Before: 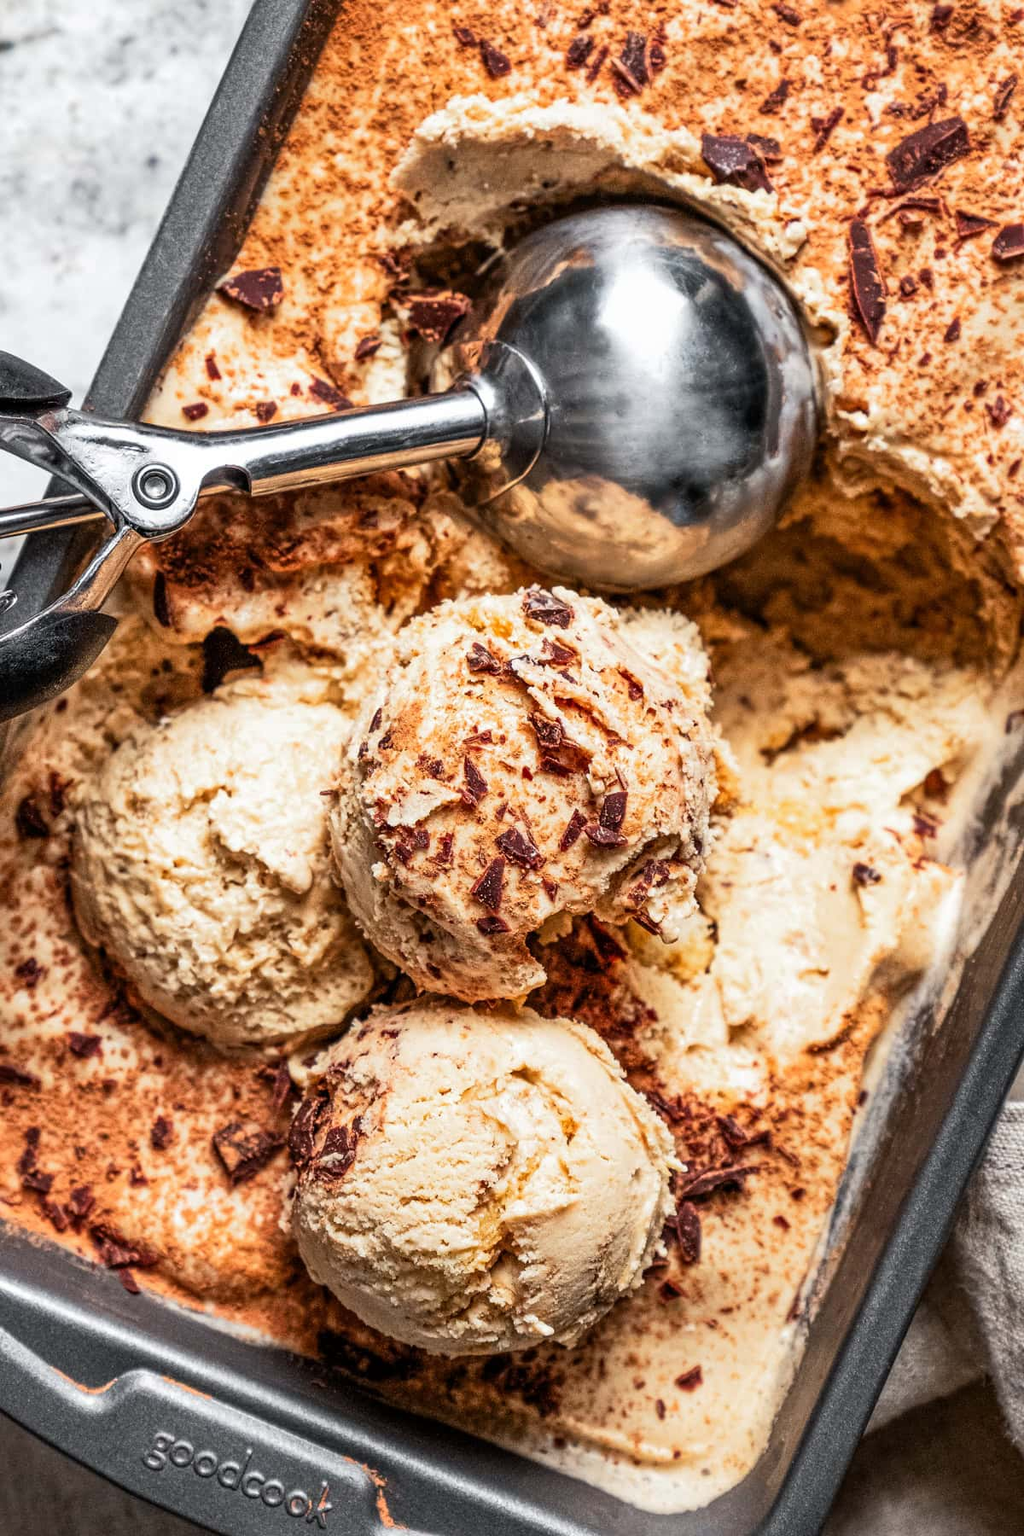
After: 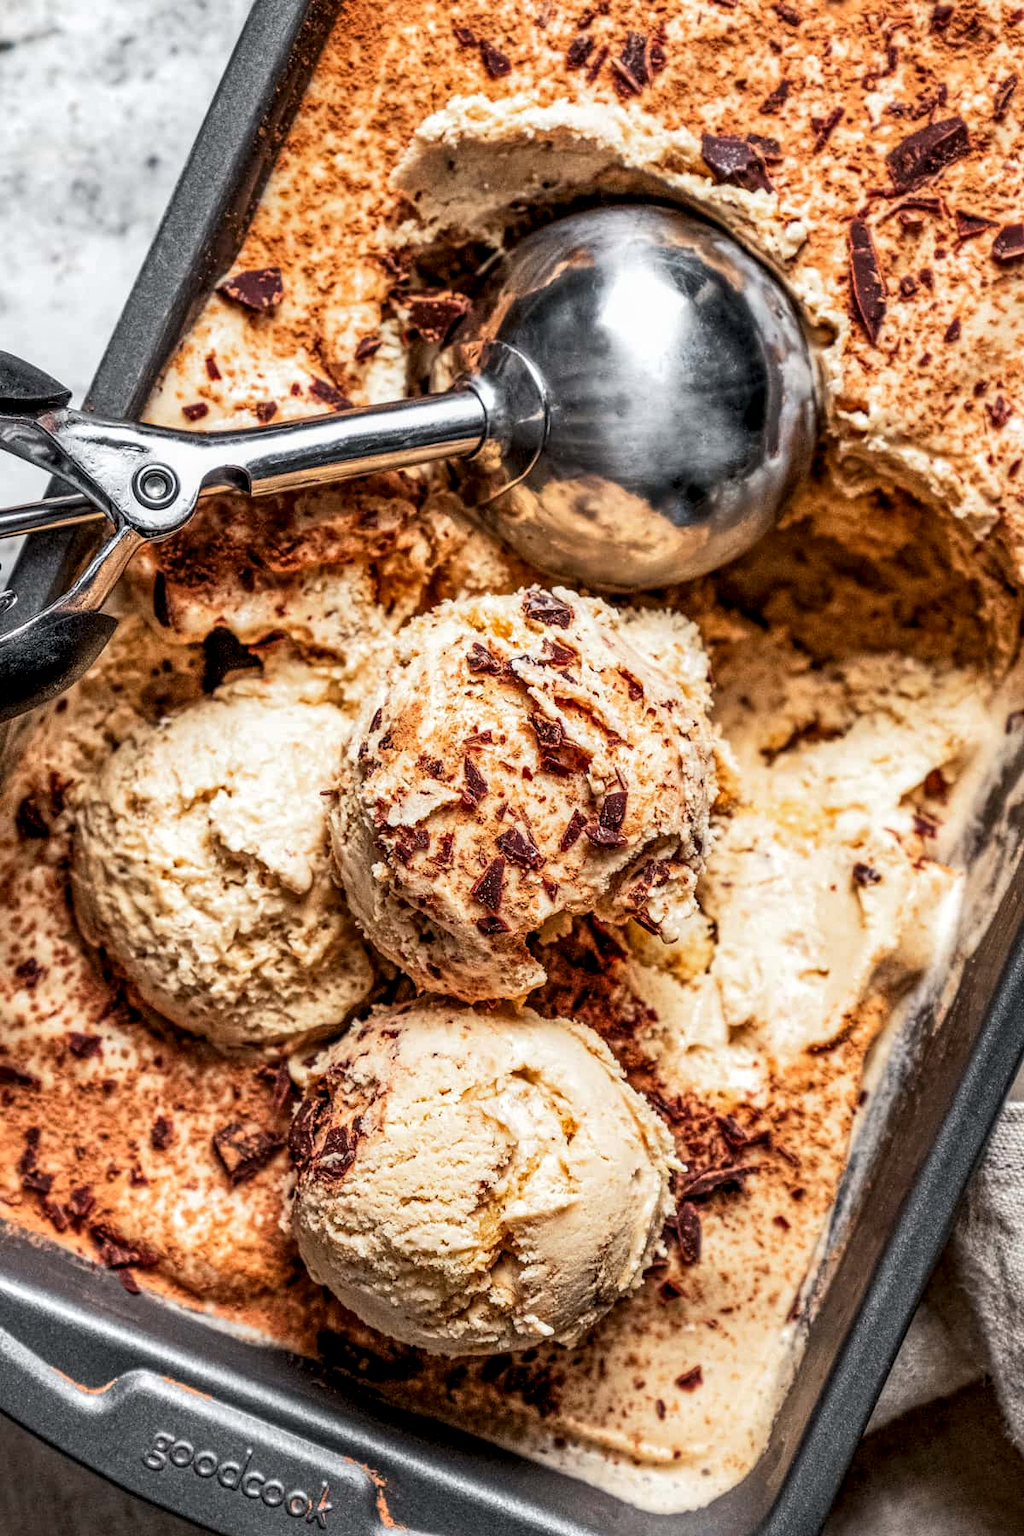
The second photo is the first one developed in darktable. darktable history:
local contrast: shadows 93%, midtone range 0.497
